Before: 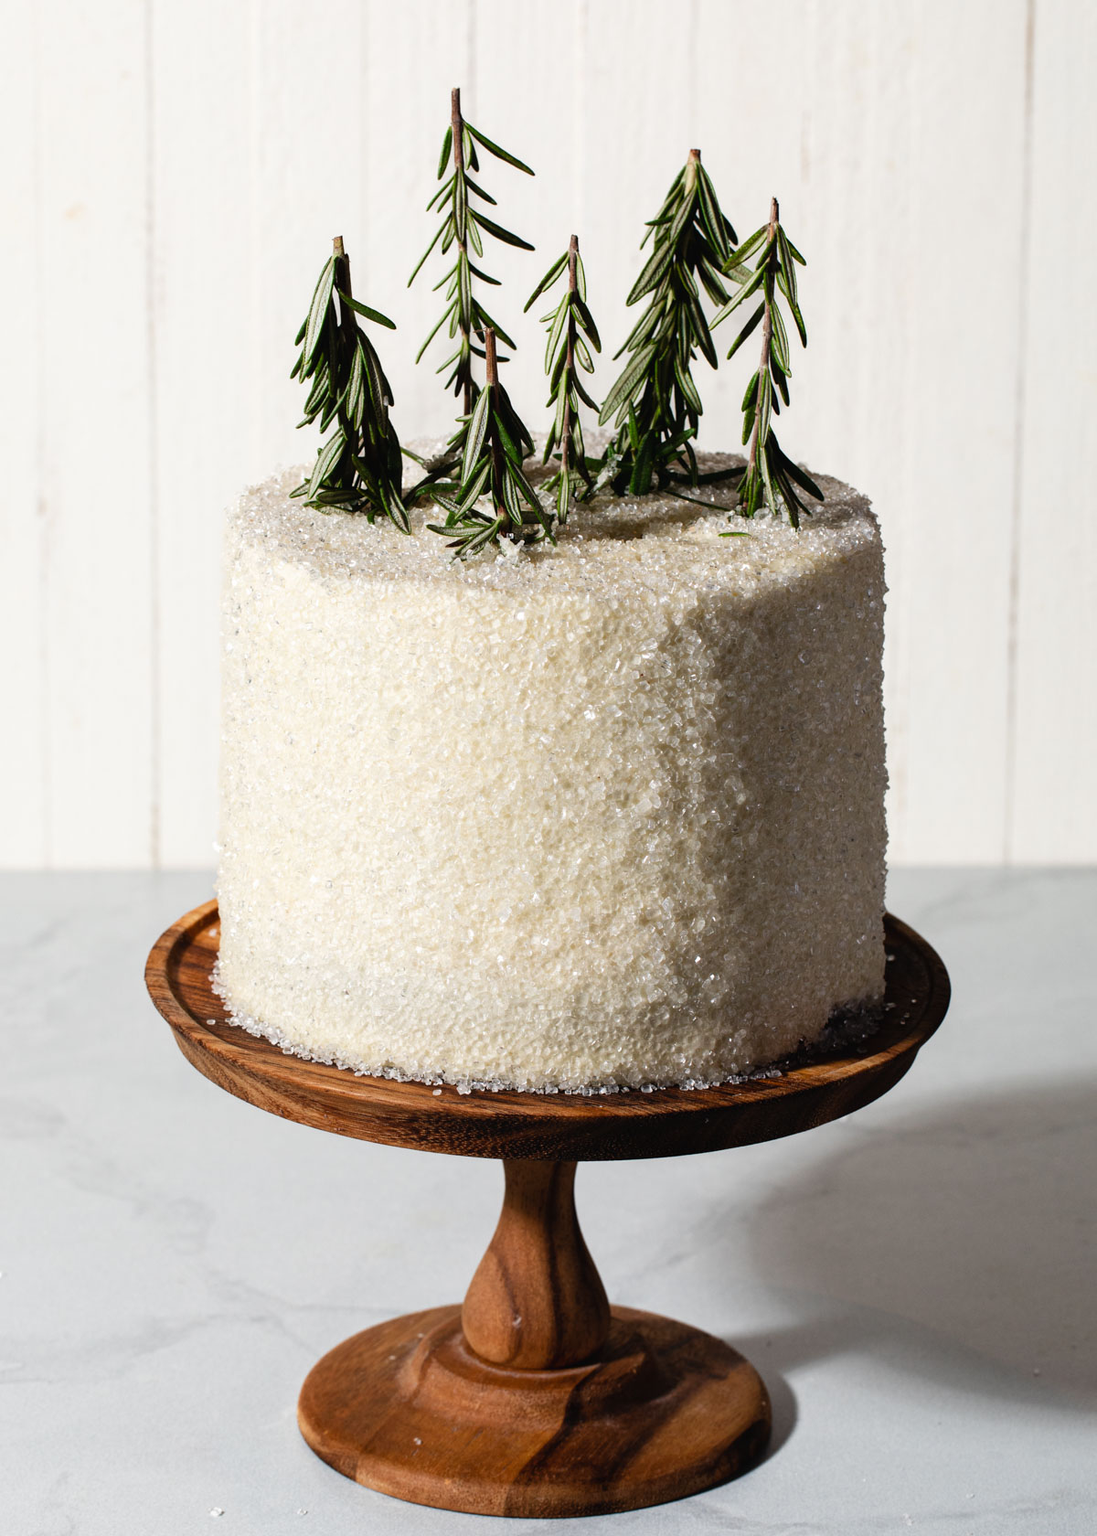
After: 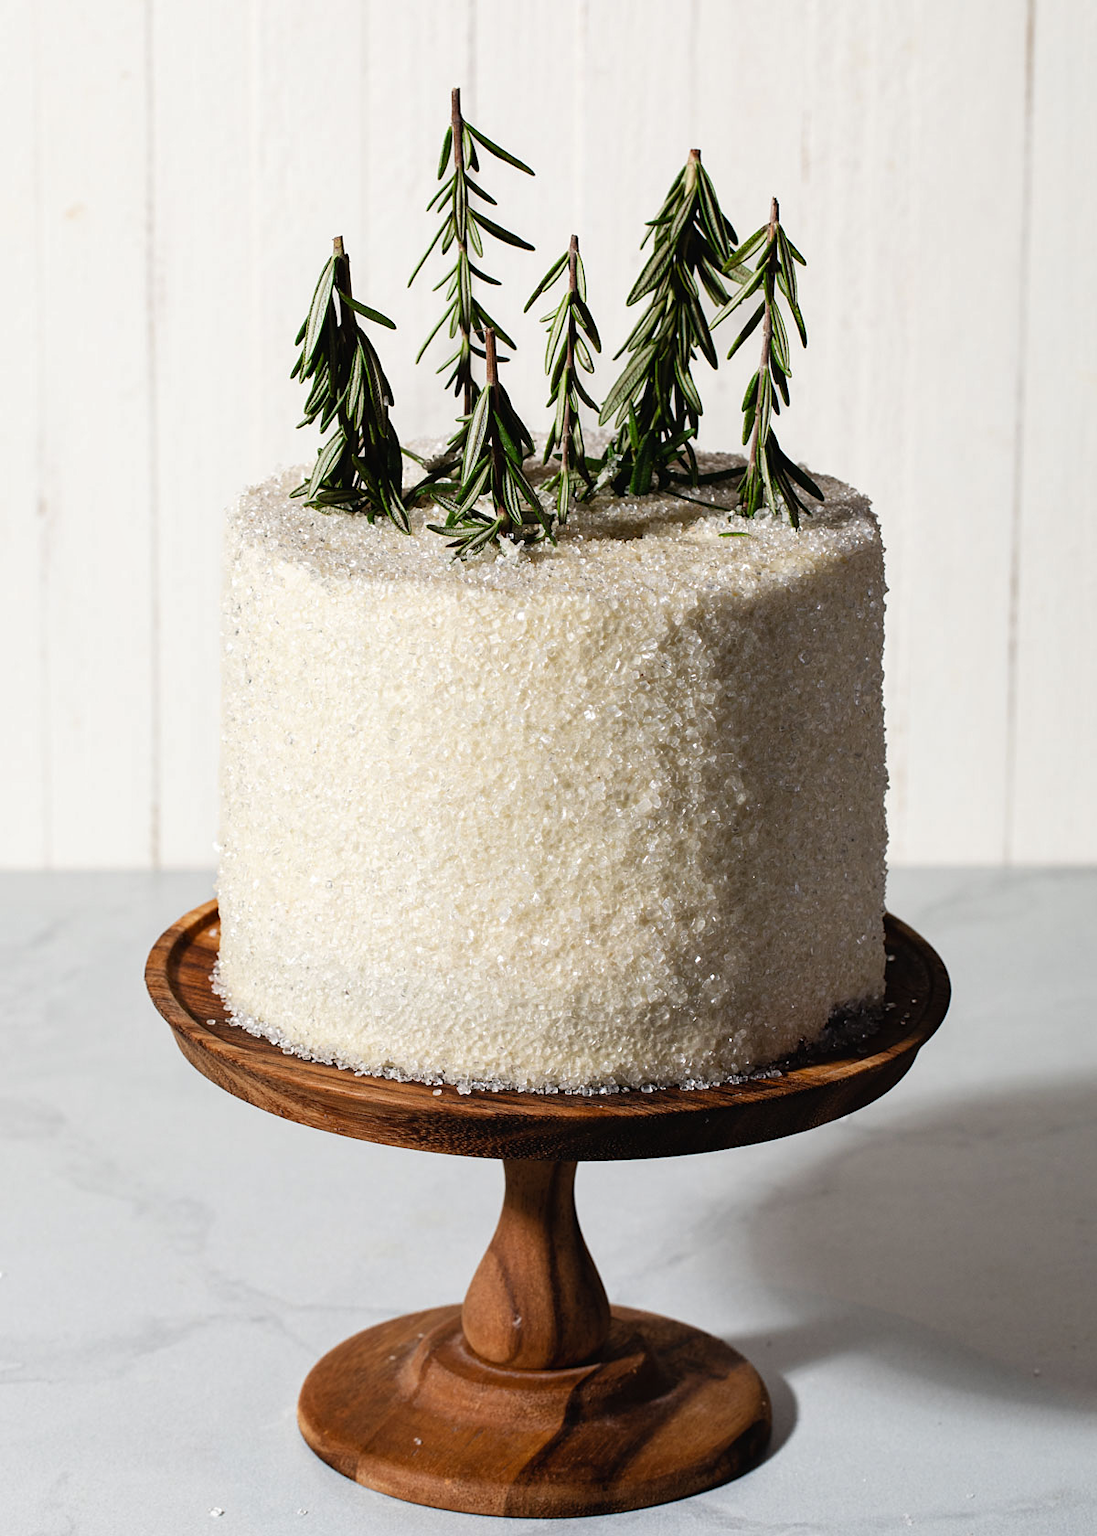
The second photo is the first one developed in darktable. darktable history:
color zones: curves: ch0 [(0.068, 0.464) (0.25, 0.5) (0.48, 0.508) (0.75, 0.536) (0.886, 0.476) (0.967, 0.456)]; ch1 [(0.066, 0.456) (0.25, 0.5) (0.616, 0.508) (0.746, 0.56) (0.934, 0.444)]
sharpen: amount 0.2
shadows and highlights: shadows 20.55, highlights -20.99, soften with gaussian
white balance: emerald 1
